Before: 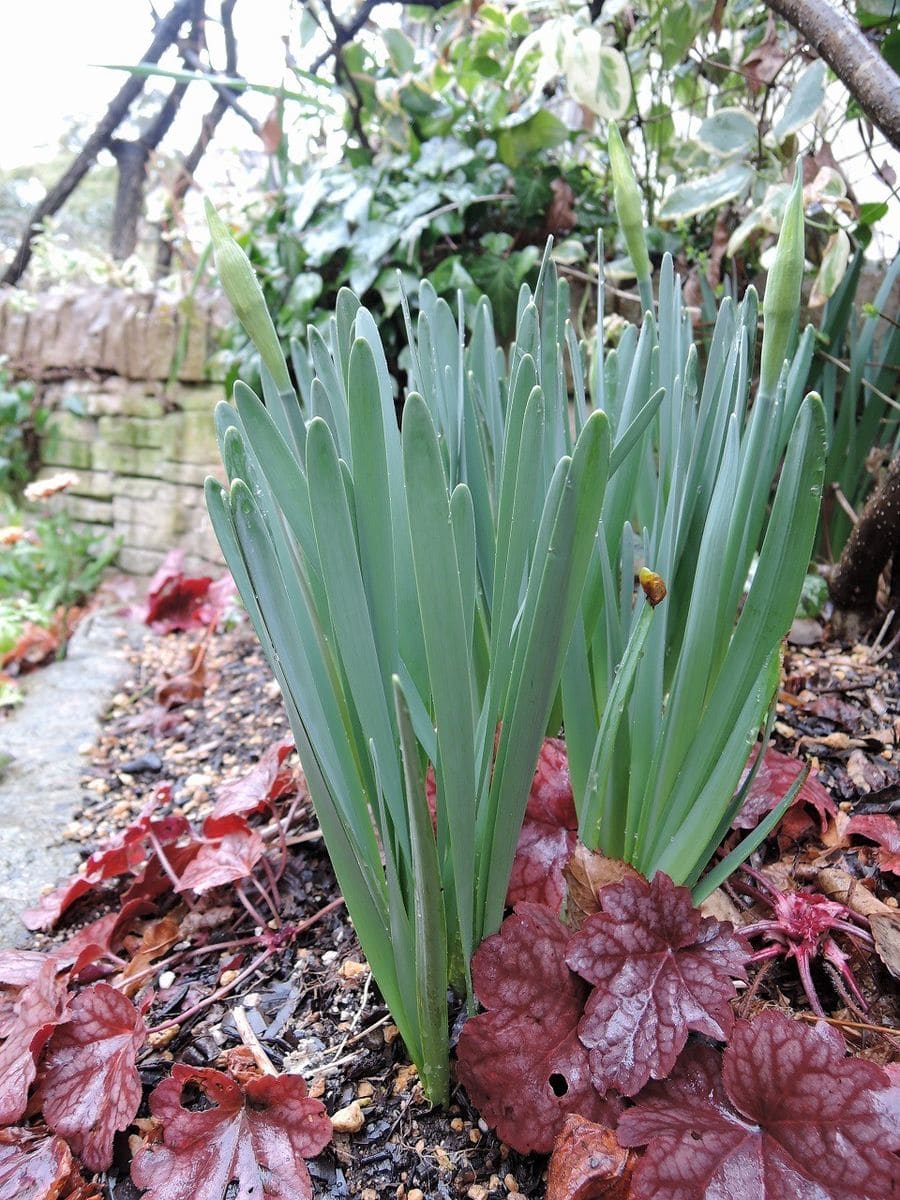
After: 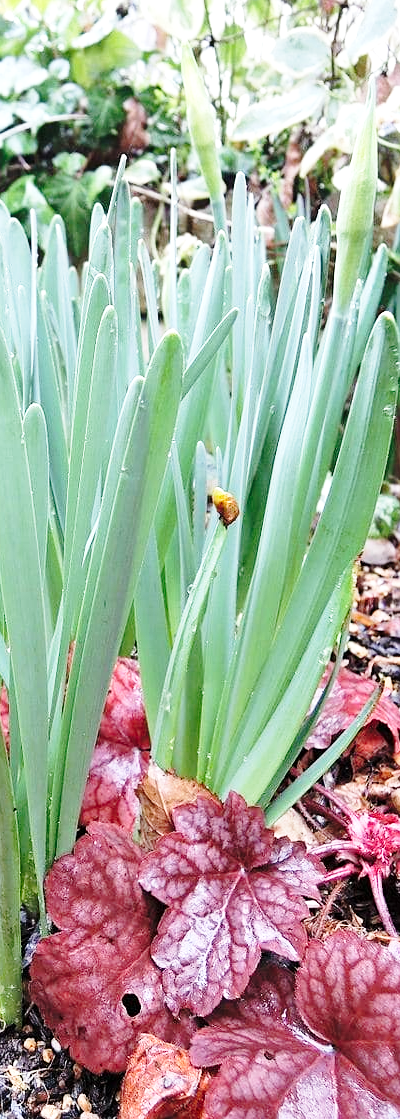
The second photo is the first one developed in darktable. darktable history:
exposure: exposure 0.495 EV, compensate highlight preservation false
crop: left 47.525%, top 6.729%, right 8.018%
contrast brightness saturation: contrast 0.055
sharpen: amount 0.217
base curve: curves: ch0 [(0, 0) (0.028, 0.03) (0.121, 0.232) (0.46, 0.748) (0.859, 0.968) (1, 1)], preserve colors none
